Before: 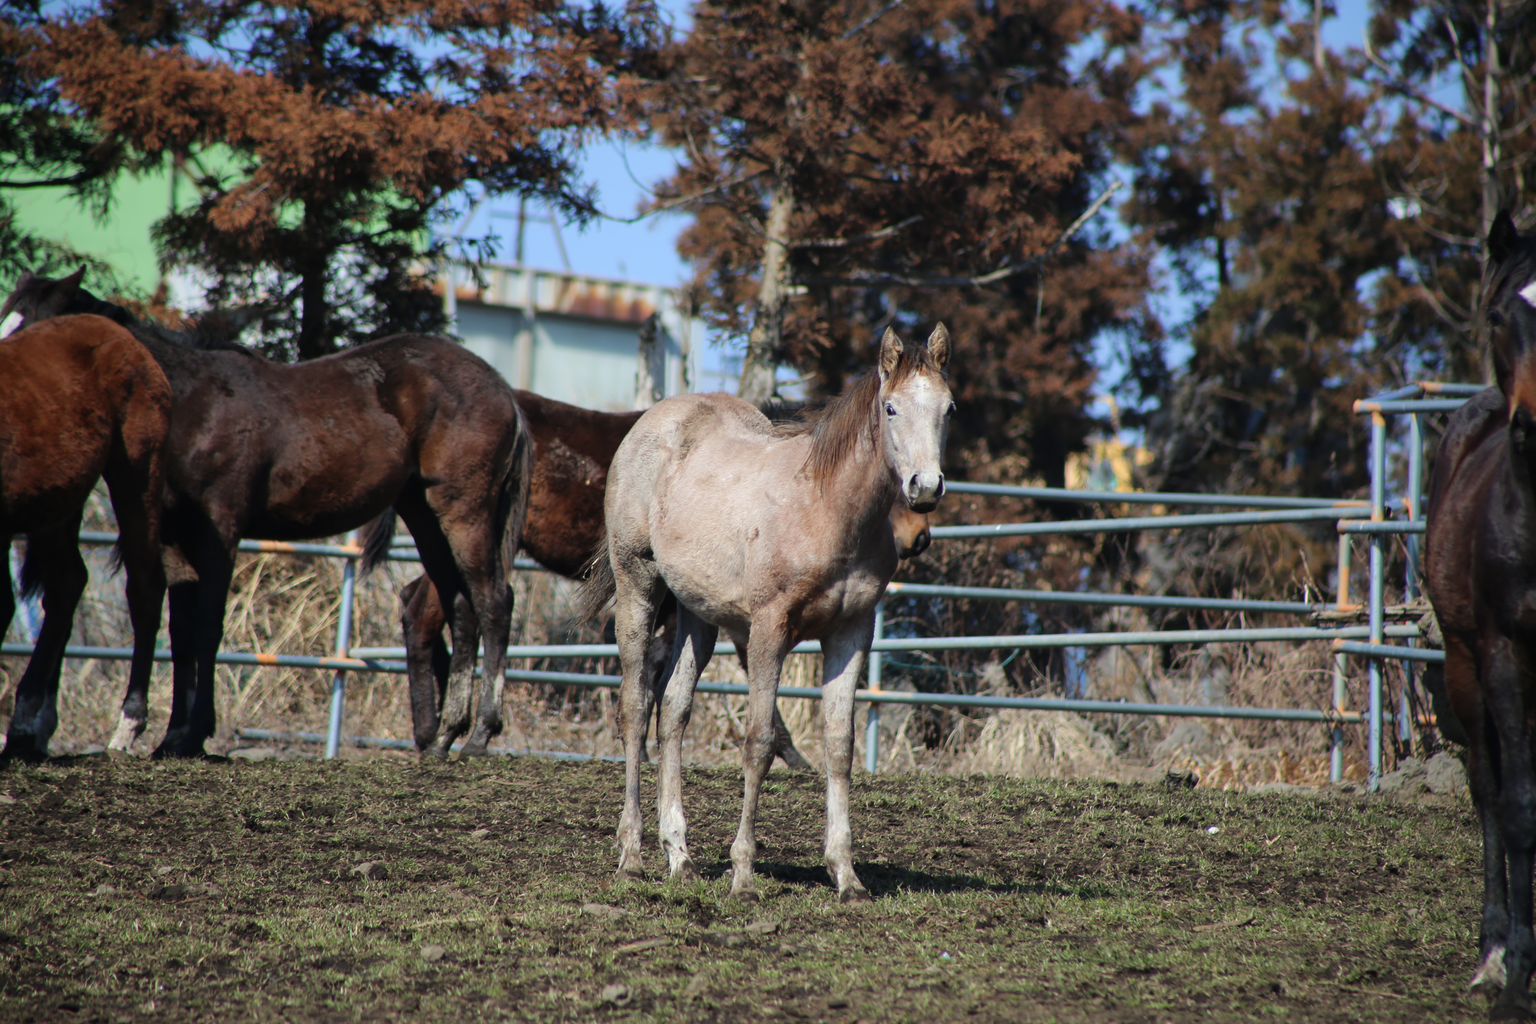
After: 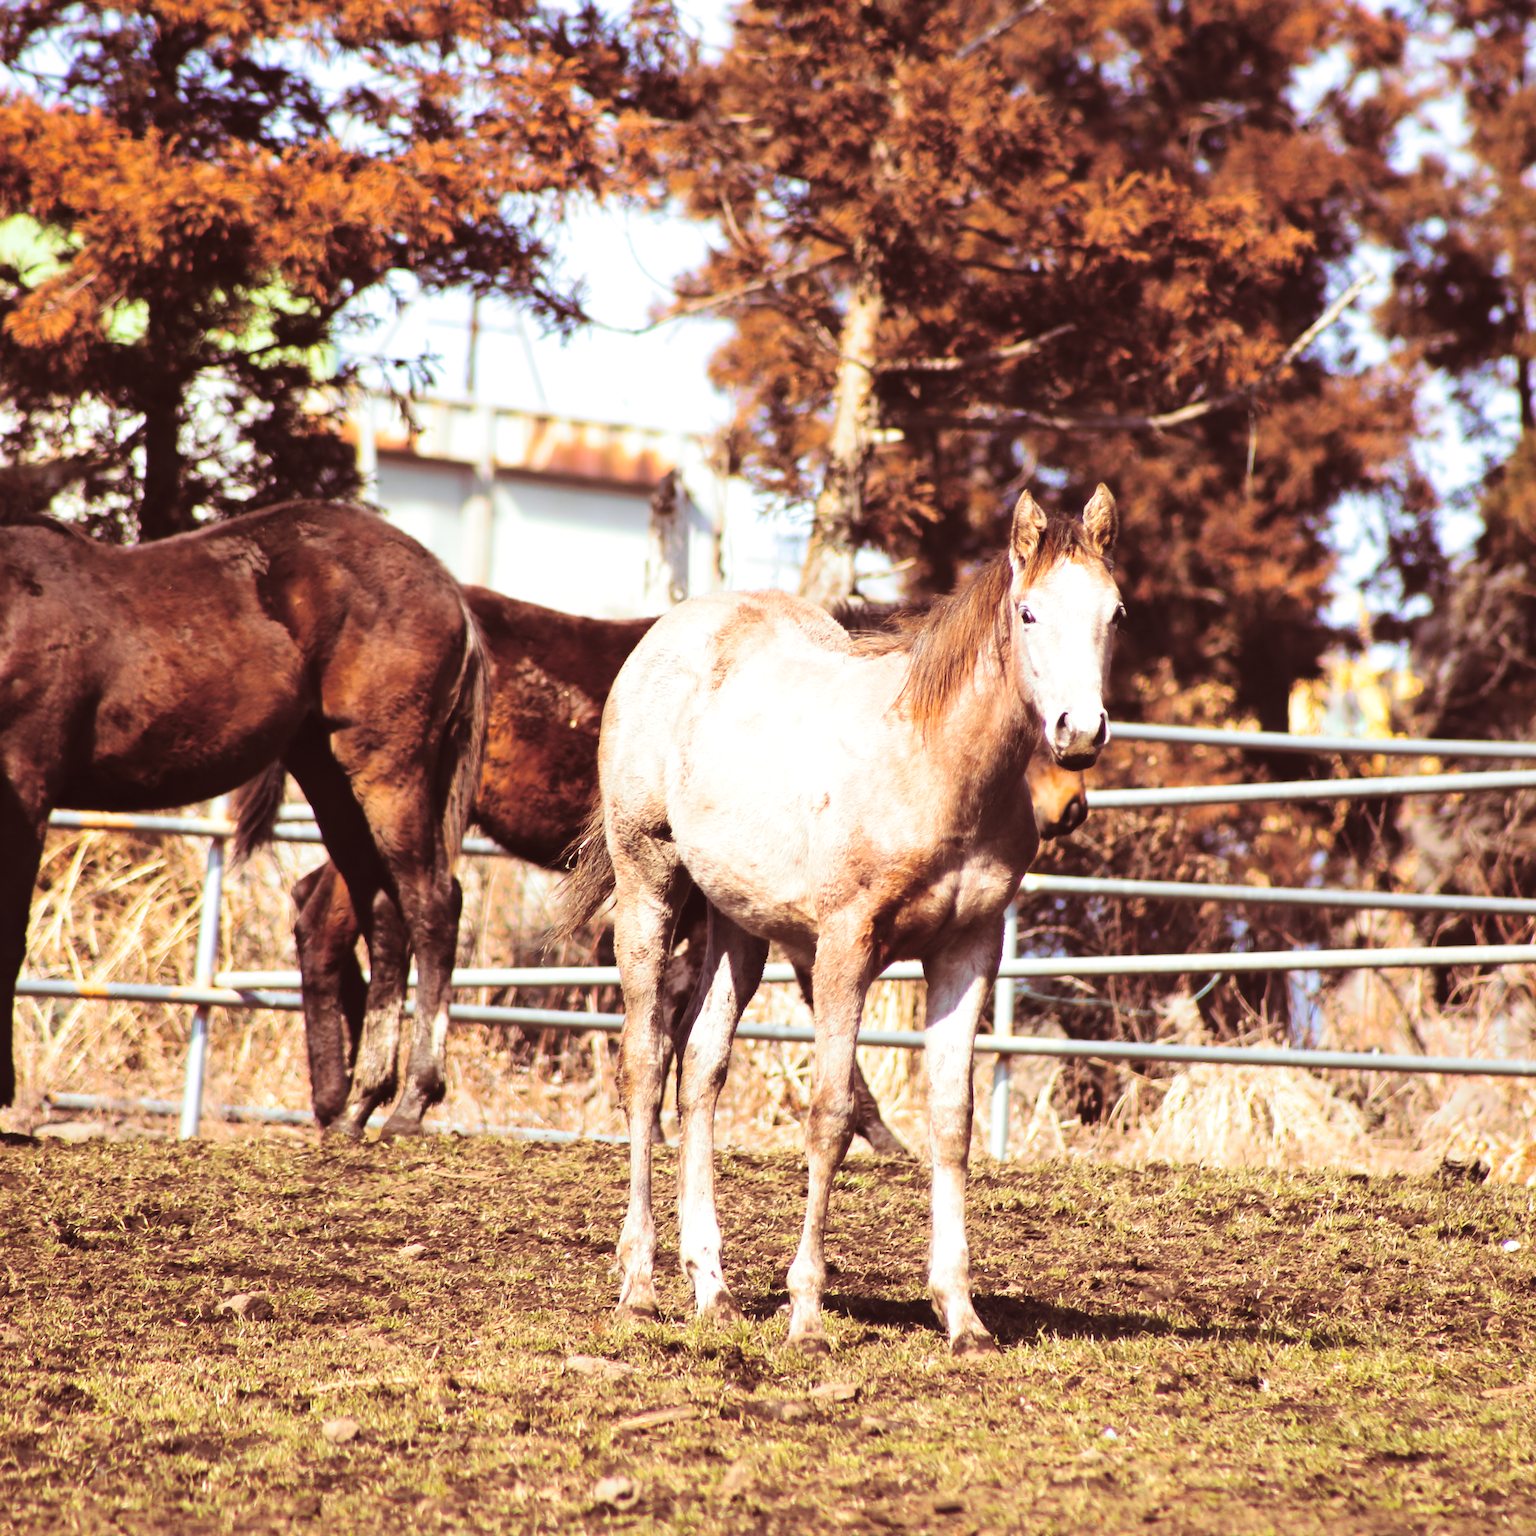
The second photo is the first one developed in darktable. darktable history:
color balance rgb: shadows lift › luminance -5%, shadows lift › chroma 1.1%, shadows lift › hue 219°, power › luminance 10%, power › chroma 2.83%, power › hue 60°, highlights gain › chroma 4.52%, highlights gain › hue 33.33°, saturation formula JzAzBz (2021)
tone curve: curves: ch0 [(0, 0) (0.003, 0.04) (0.011, 0.04) (0.025, 0.043) (0.044, 0.049) (0.069, 0.066) (0.1, 0.095) (0.136, 0.121) (0.177, 0.154) (0.224, 0.211) (0.277, 0.281) (0.335, 0.358) (0.399, 0.452) (0.468, 0.54) (0.543, 0.628) (0.623, 0.721) (0.709, 0.801) (0.801, 0.883) (0.898, 0.948) (1, 1)], preserve colors none
split-toning: highlights › hue 180°
crop and rotate: left 13.409%, right 19.924%
exposure: exposure 1 EV, compensate highlight preservation false
